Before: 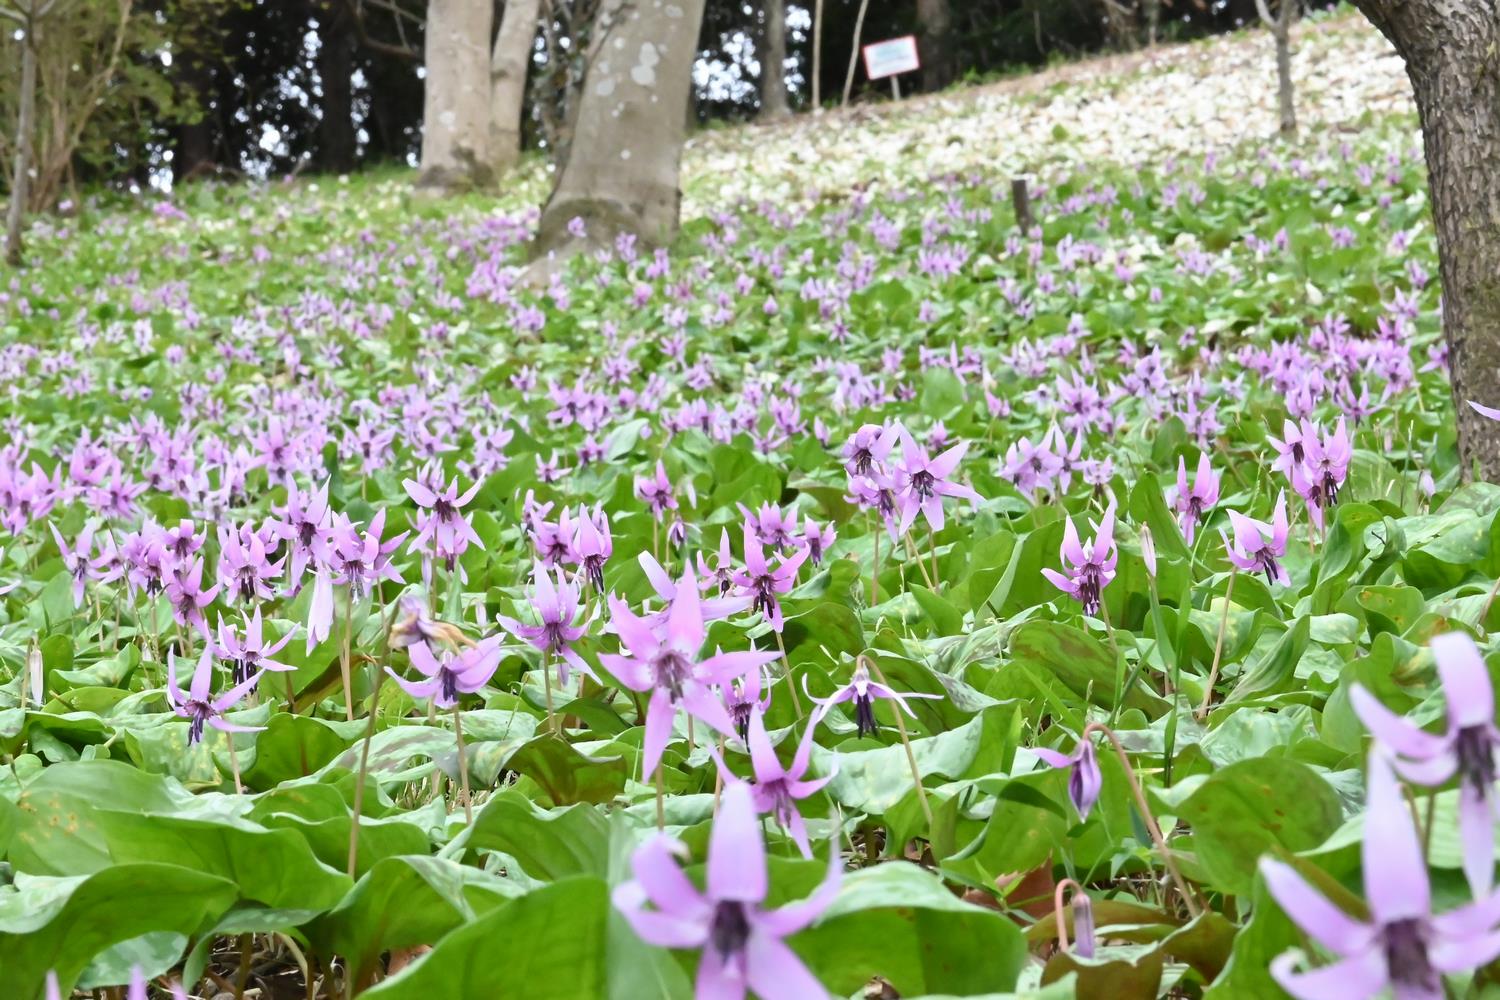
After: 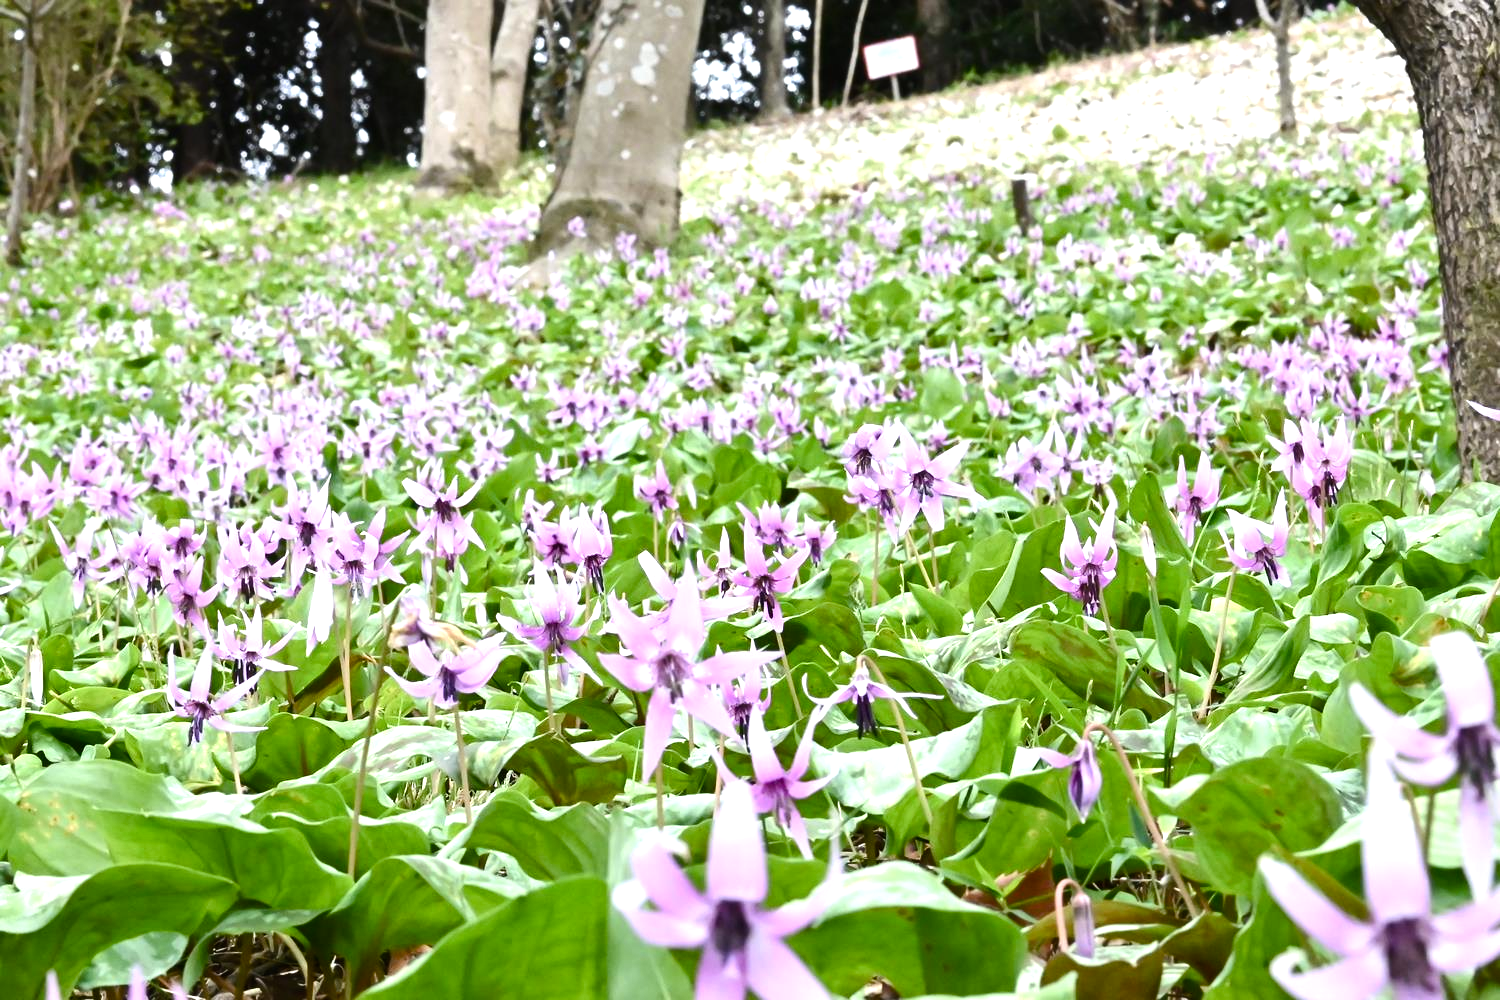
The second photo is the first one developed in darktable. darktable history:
tone equalizer: -8 EV -0.75 EV, -7 EV -0.7 EV, -6 EV -0.6 EV, -5 EV -0.4 EV, -3 EV 0.4 EV, -2 EV 0.6 EV, -1 EV 0.7 EV, +0 EV 0.75 EV, edges refinement/feathering 500, mask exposure compensation -1.57 EV, preserve details no
color correction: saturation 0.98
color balance rgb: perceptual saturation grading › global saturation 20%, perceptual saturation grading › highlights -25%, perceptual saturation grading › shadows 25%
